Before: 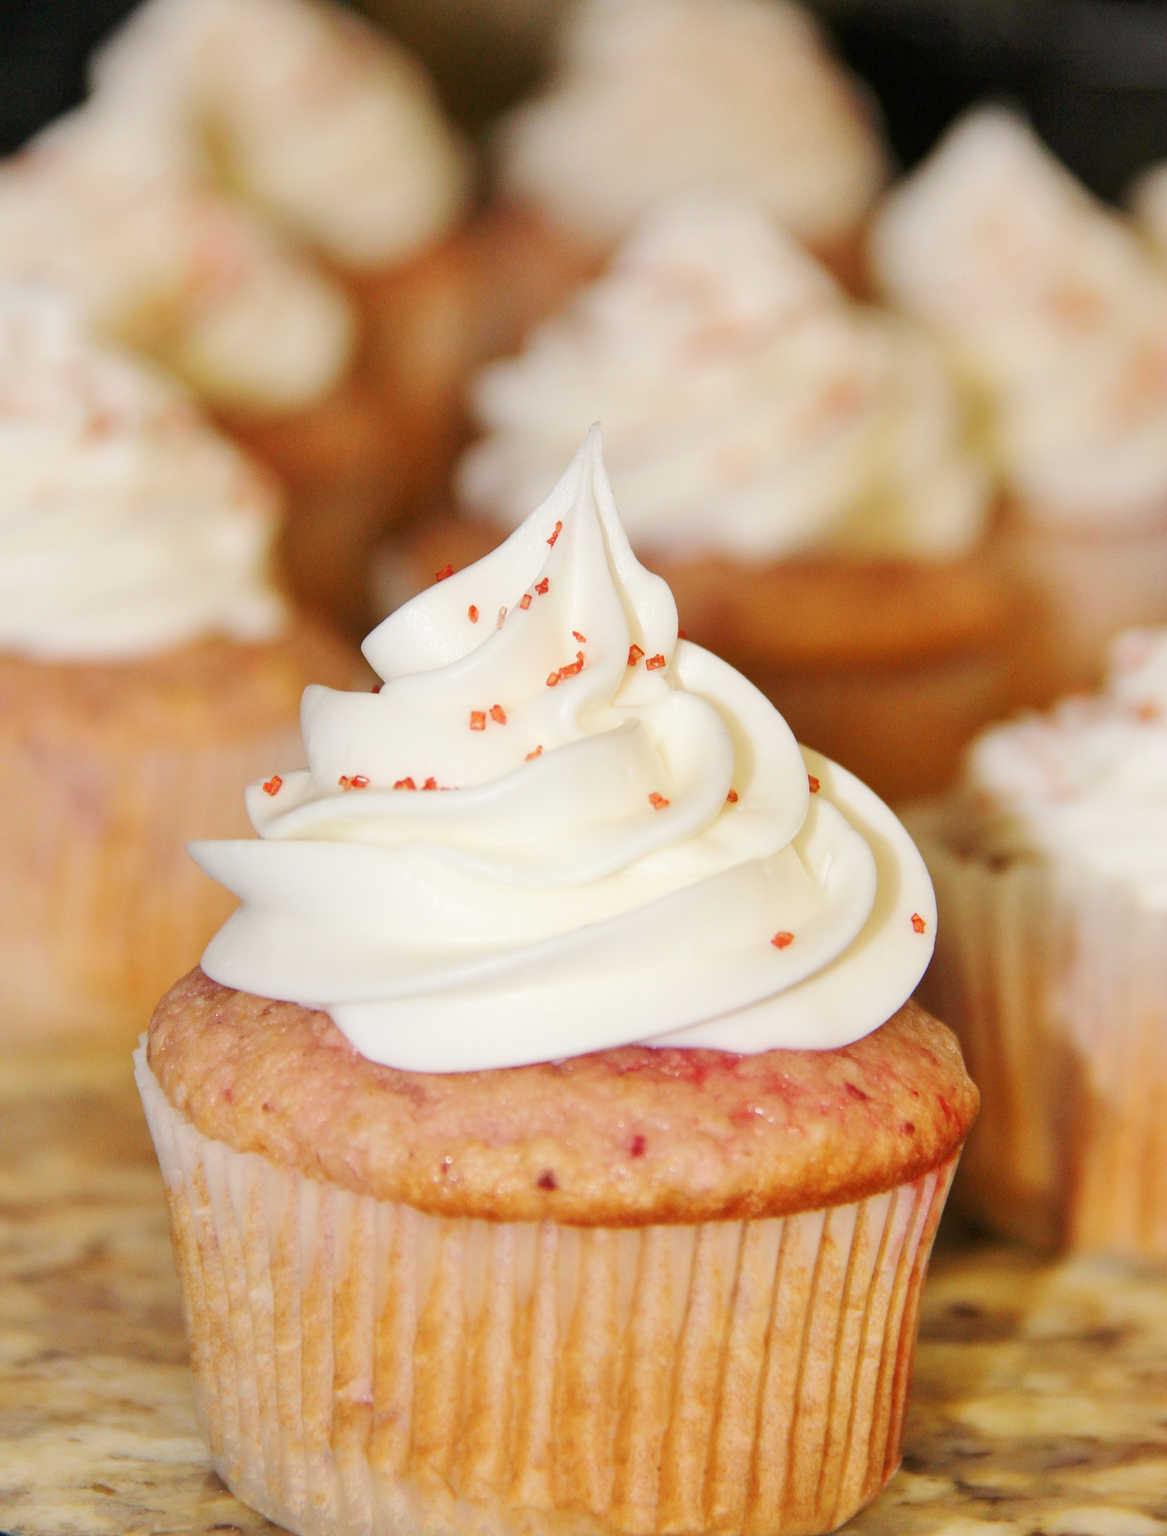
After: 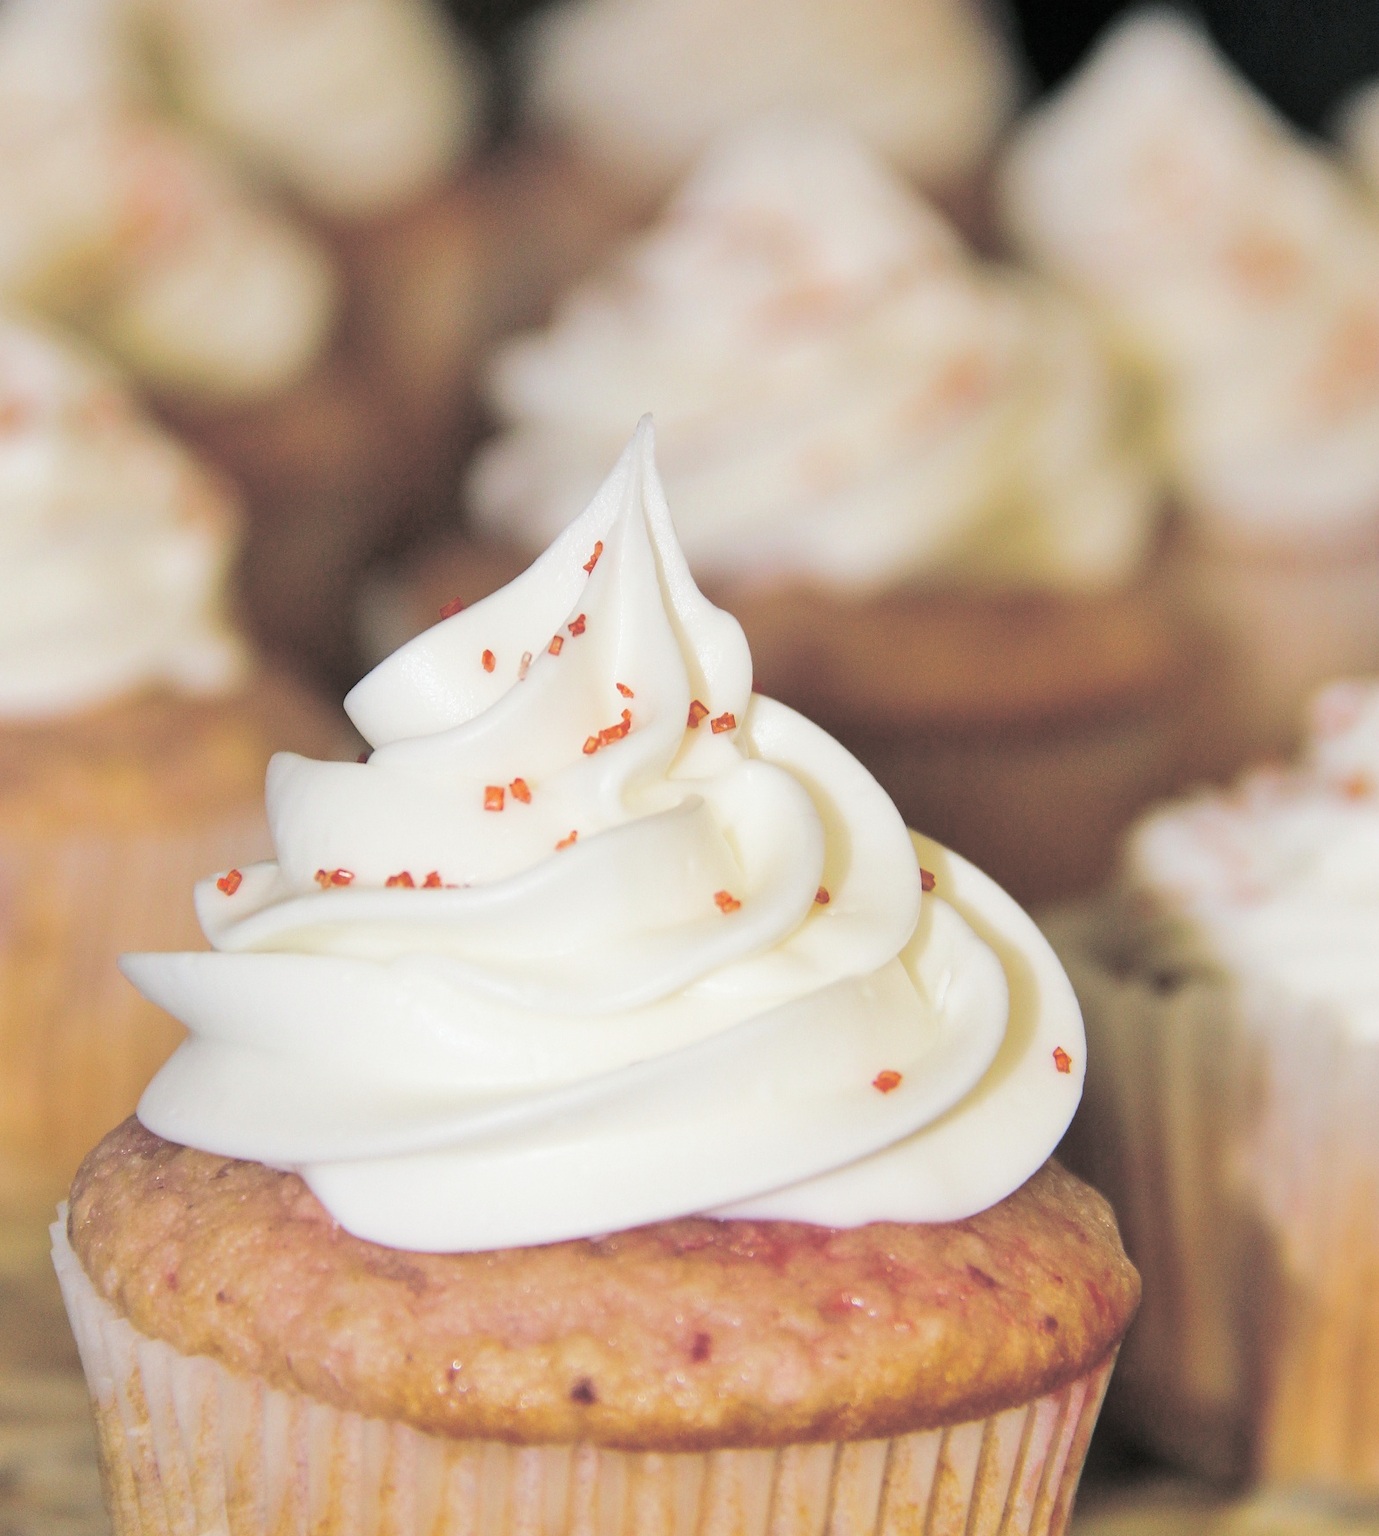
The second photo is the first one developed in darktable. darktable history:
split-toning: shadows › hue 201.6°, shadows › saturation 0.16, highlights › hue 50.4°, highlights › saturation 0.2, balance -49.9
white balance: red 0.98, blue 1.034
crop: left 8.155%, top 6.611%, bottom 15.385%
